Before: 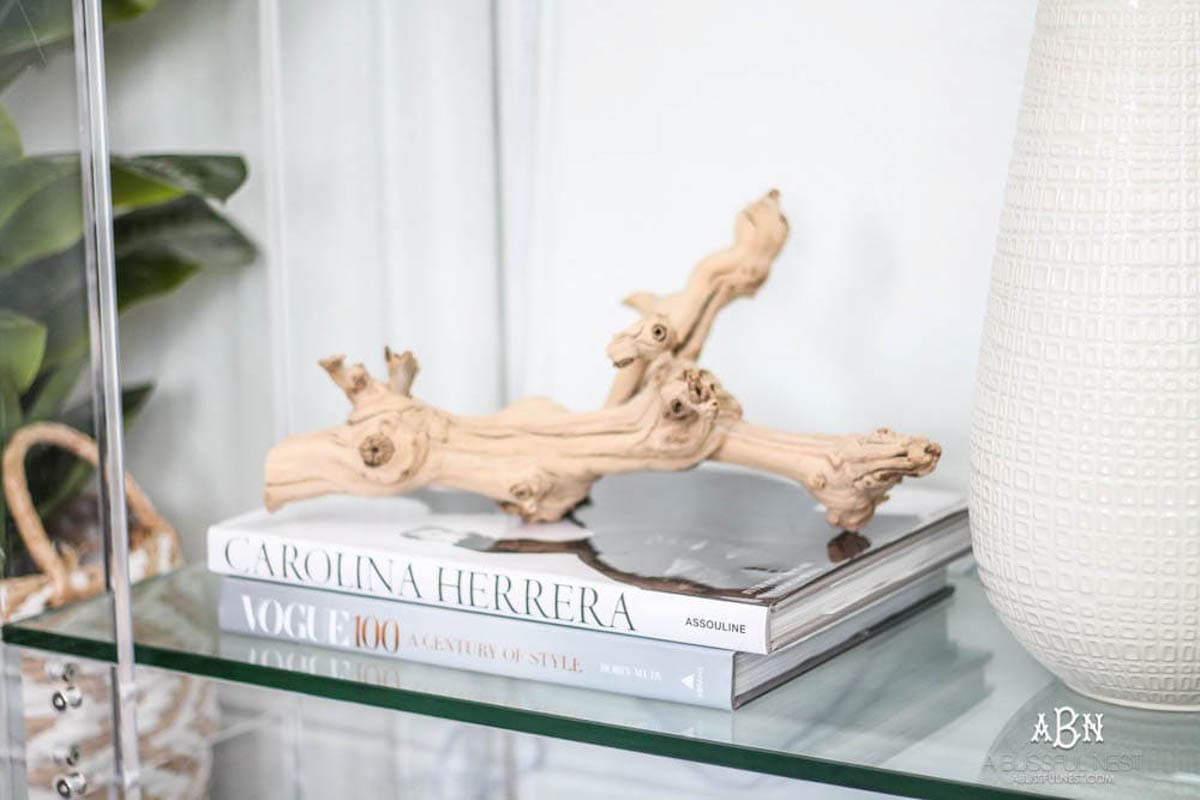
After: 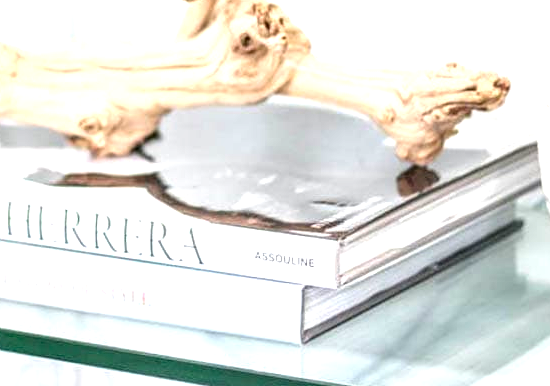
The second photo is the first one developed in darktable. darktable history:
exposure: exposure 0.921 EV, compensate highlight preservation false
crop: left 35.976%, top 45.819%, right 18.162%, bottom 5.807%
contrast brightness saturation: brightness 0.09, saturation 0.19
local contrast: detail 135%, midtone range 0.75
shadows and highlights: shadows 30.86, highlights 0, soften with gaussian
